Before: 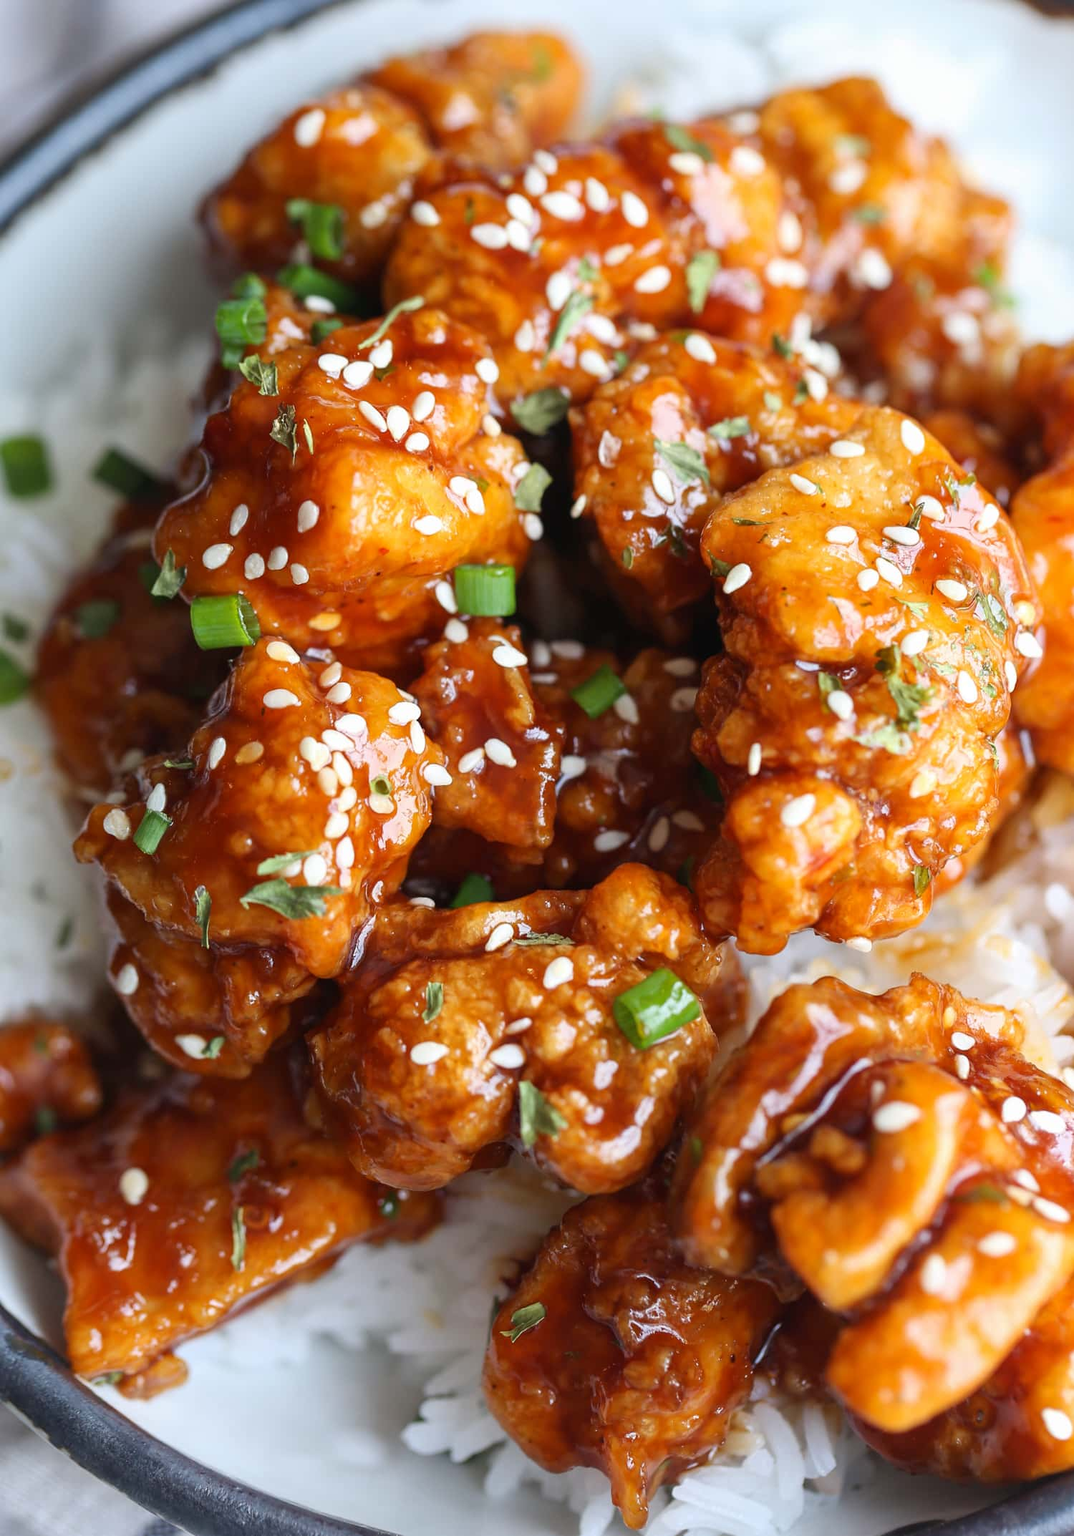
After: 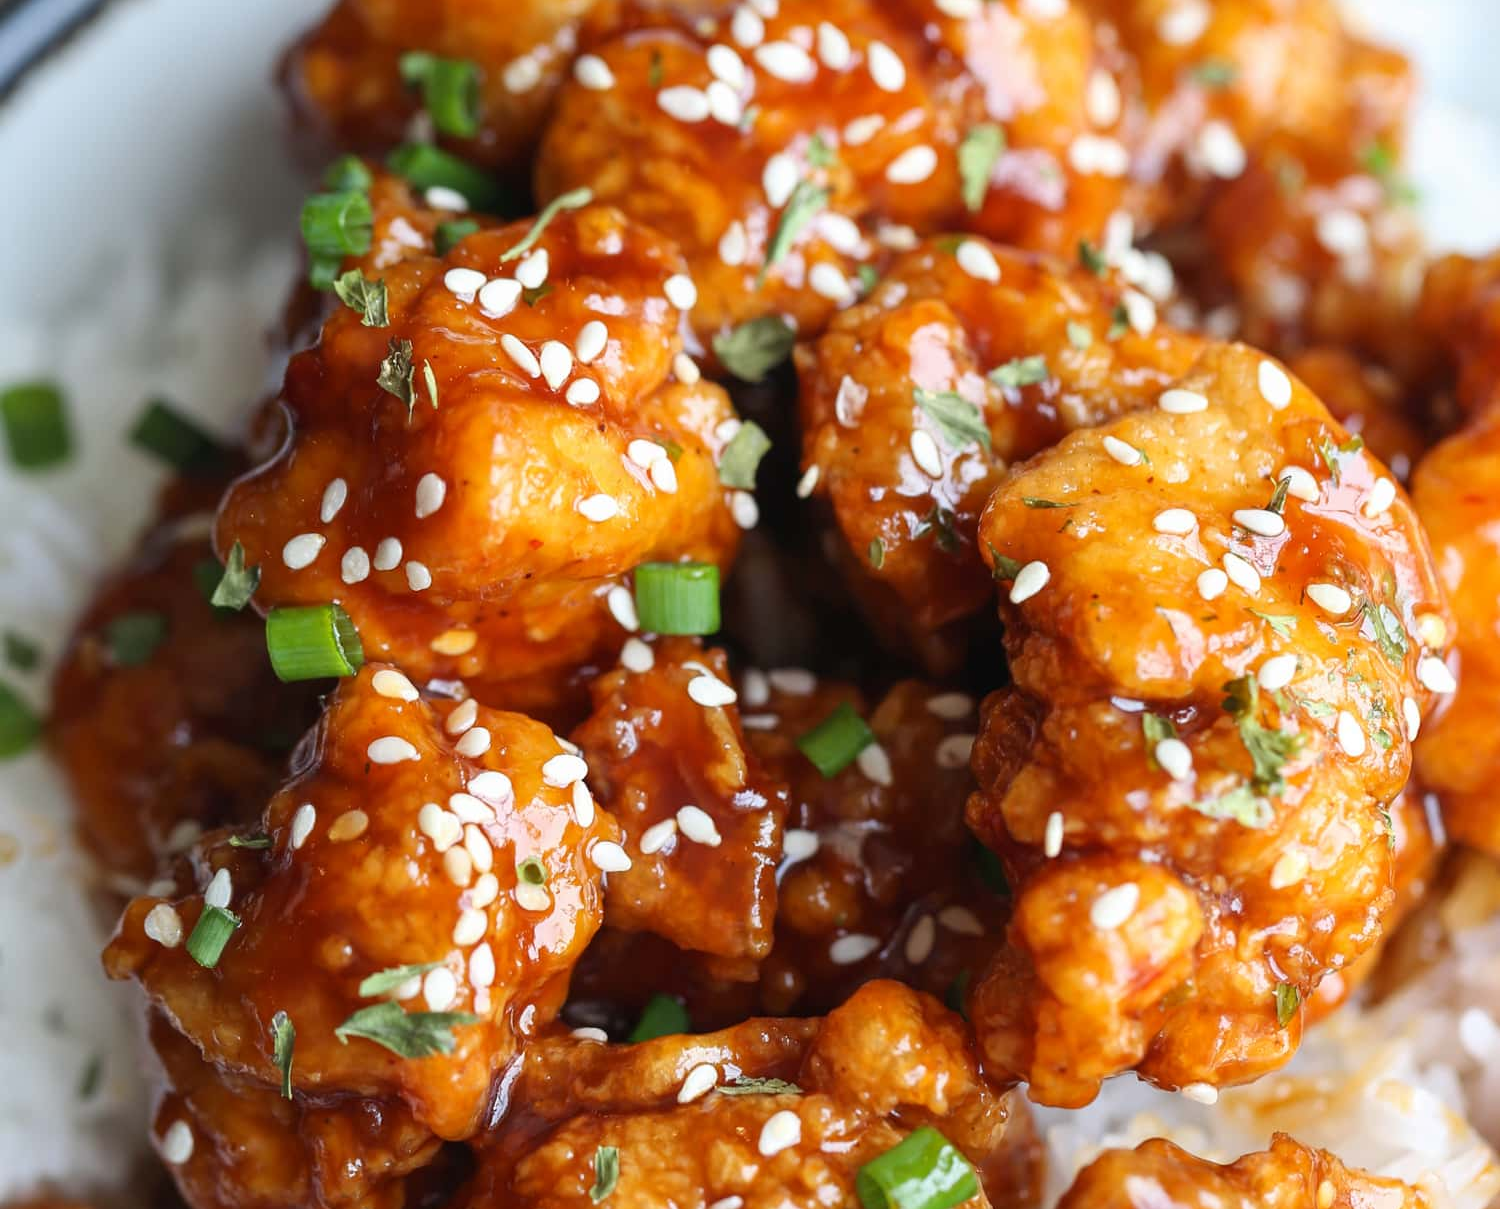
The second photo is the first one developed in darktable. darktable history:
crop and rotate: top 10.552%, bottom 33.104%
